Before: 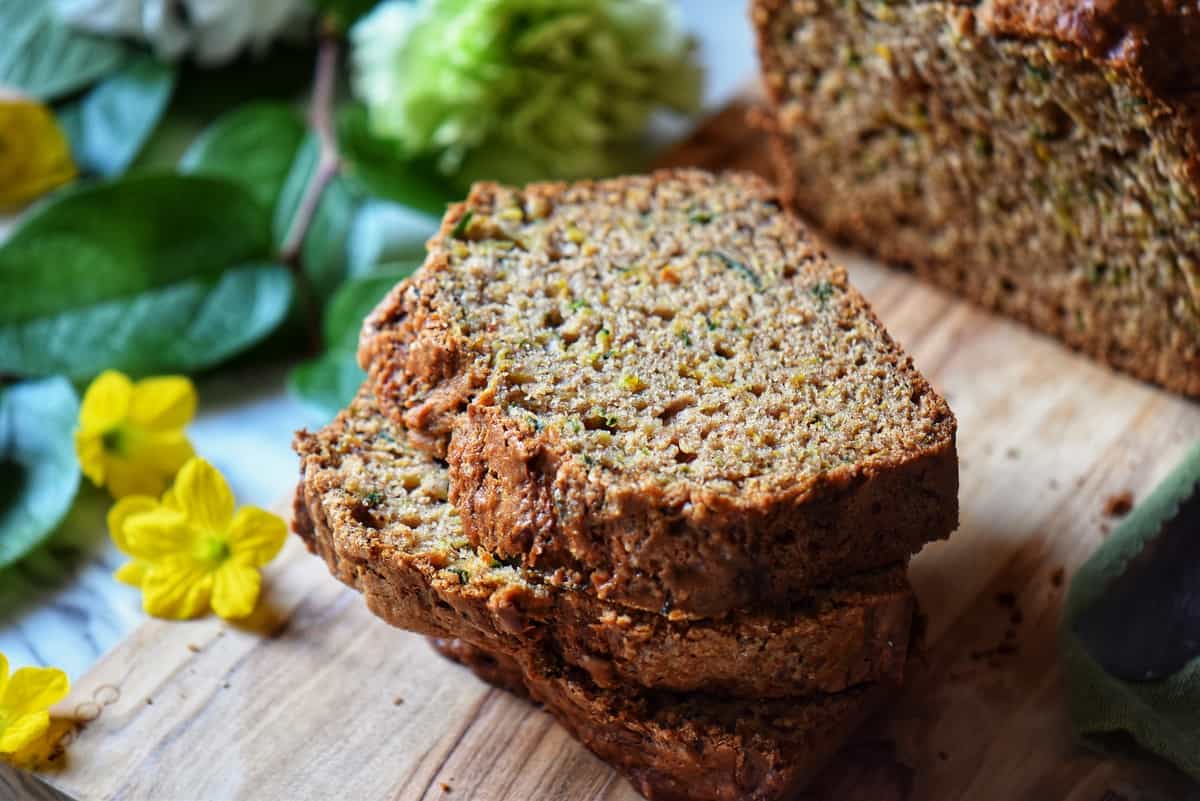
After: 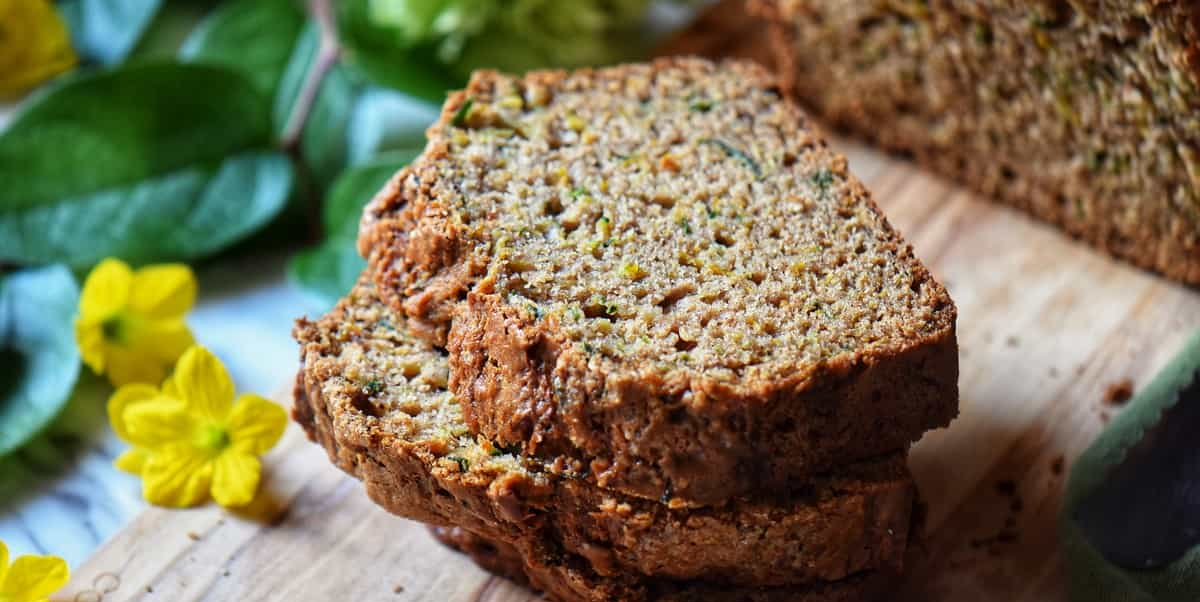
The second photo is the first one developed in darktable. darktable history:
crop: top 14.021%, bottom 10.806%
